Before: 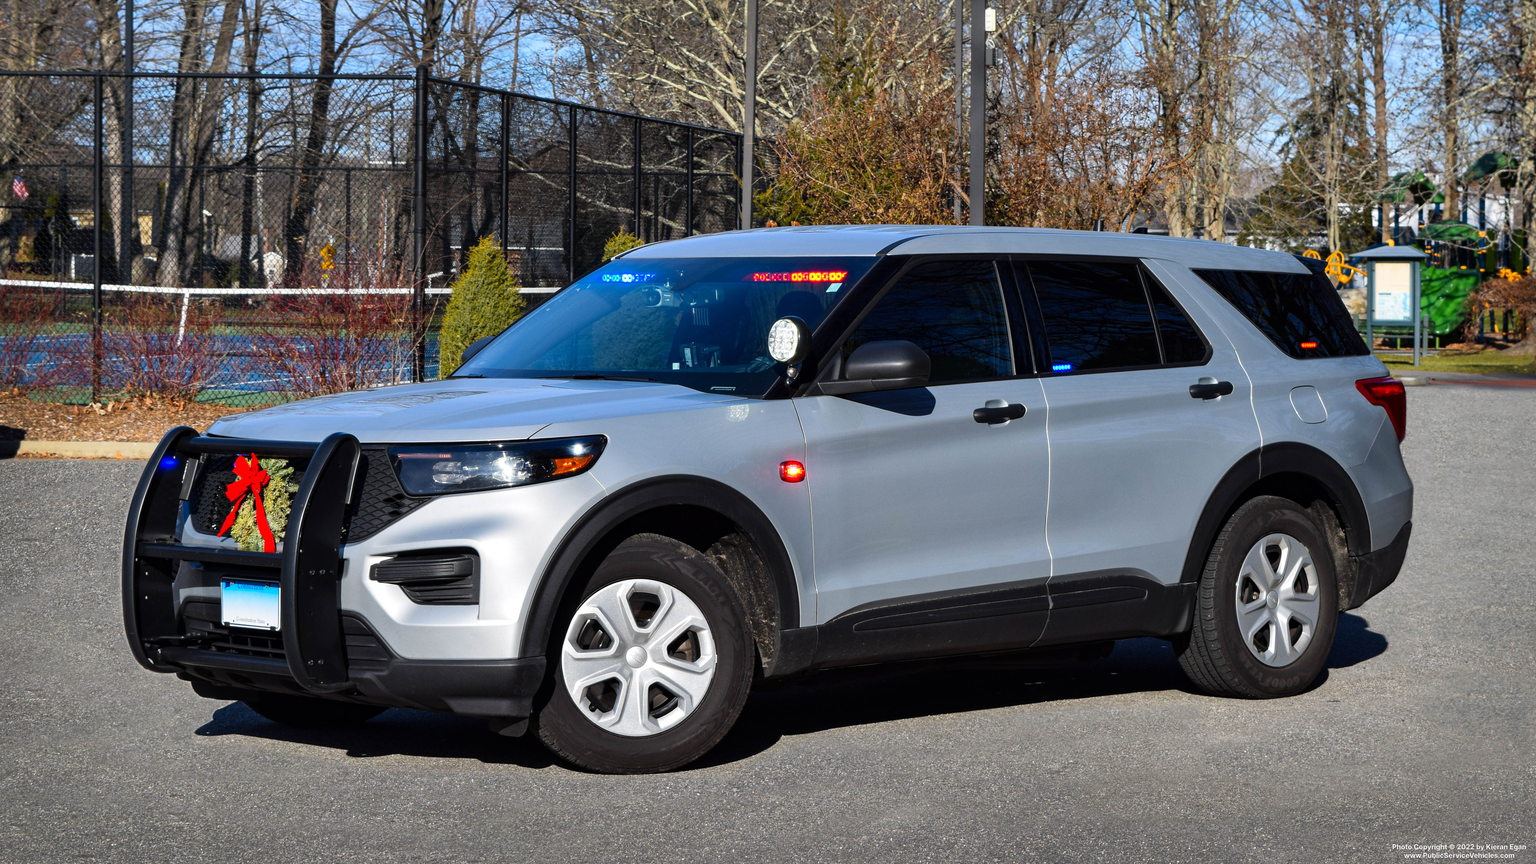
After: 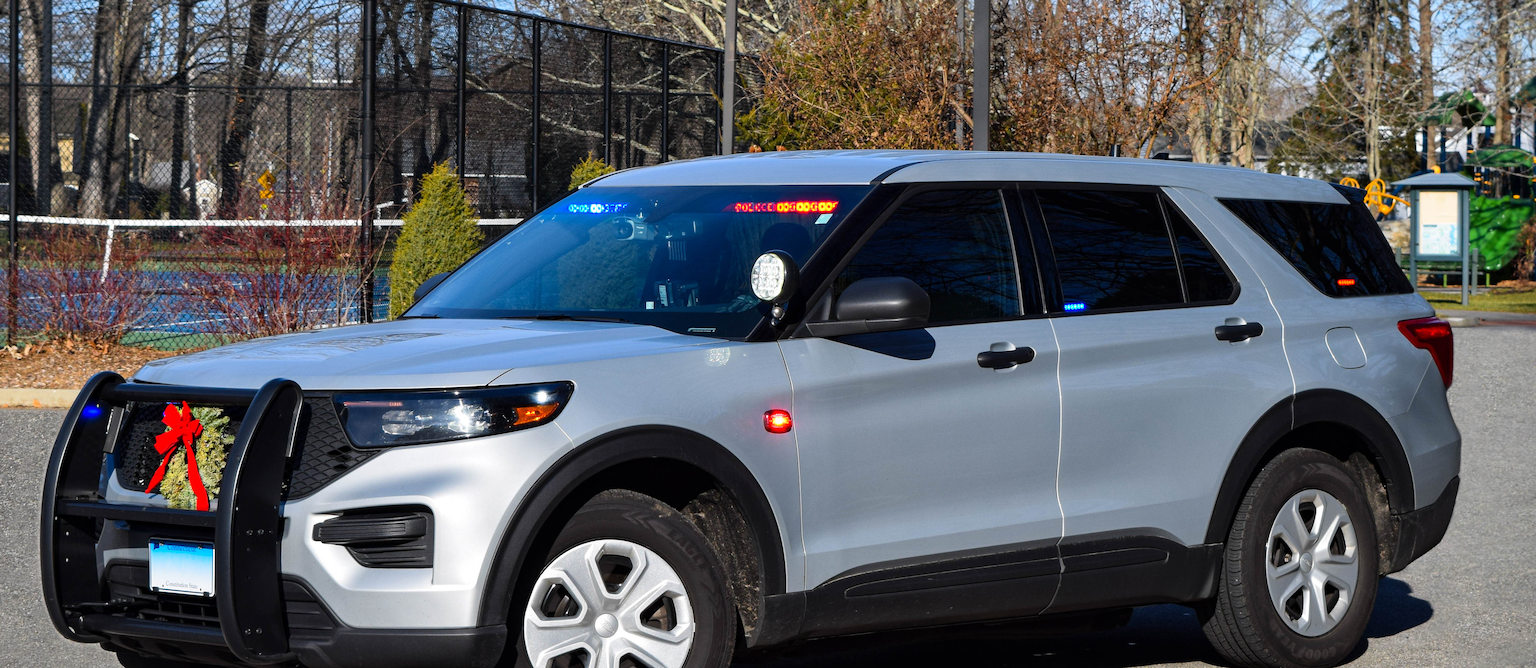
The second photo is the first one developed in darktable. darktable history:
crop: left 5.596%, top 10.314%, right 3.534%, bottom 19.395%
